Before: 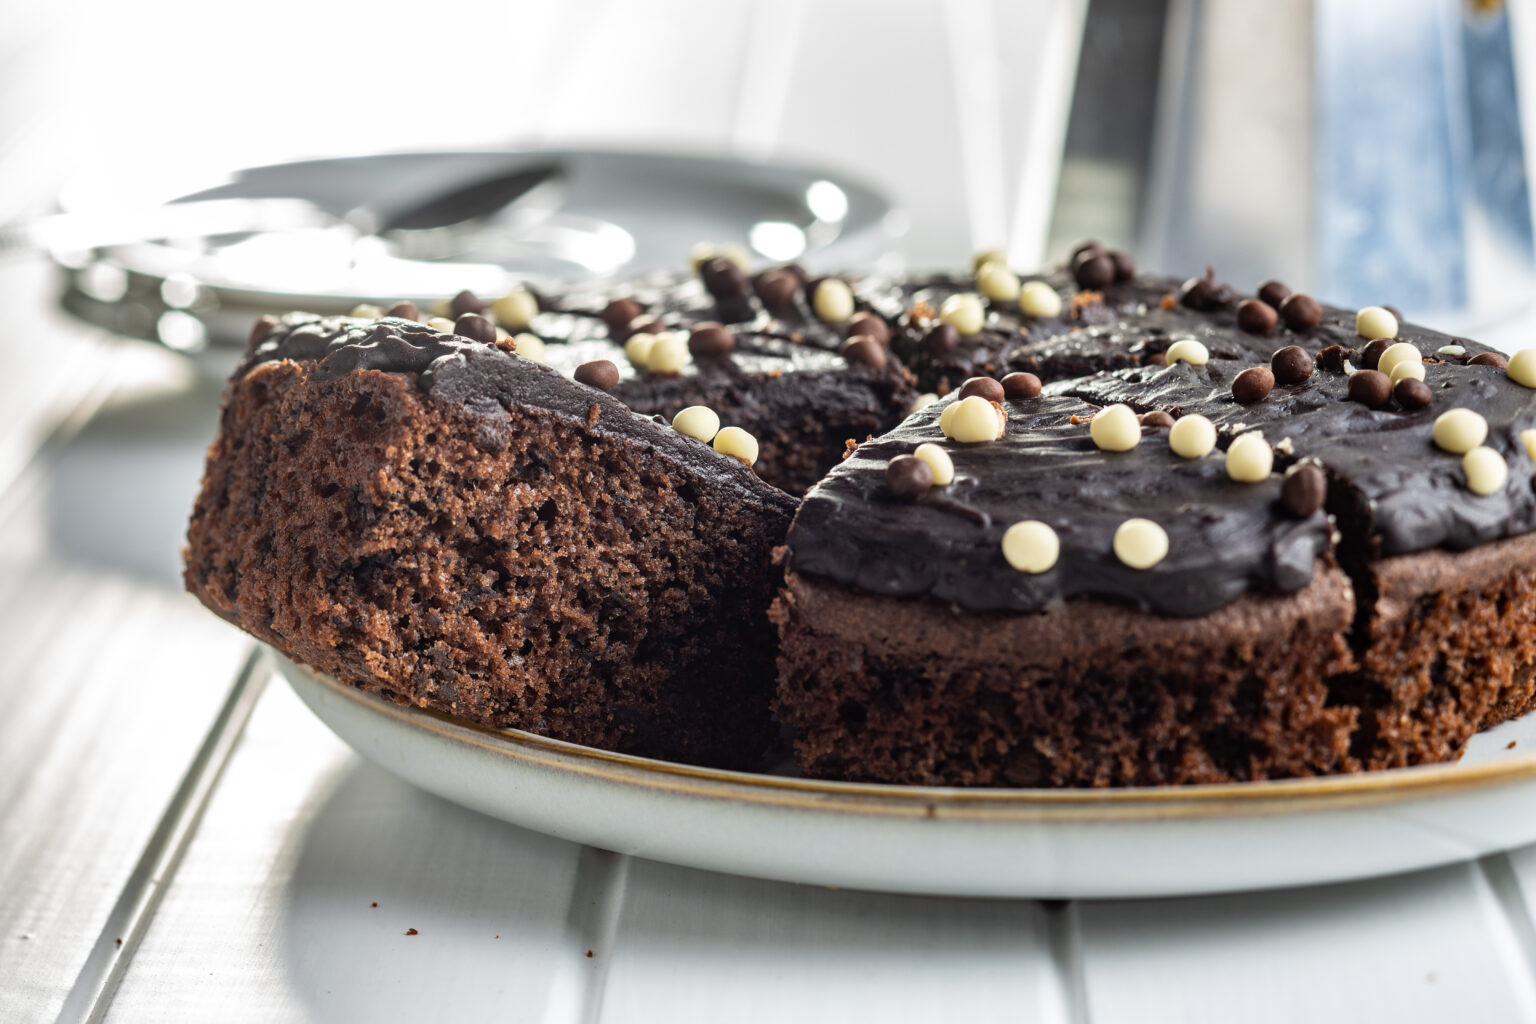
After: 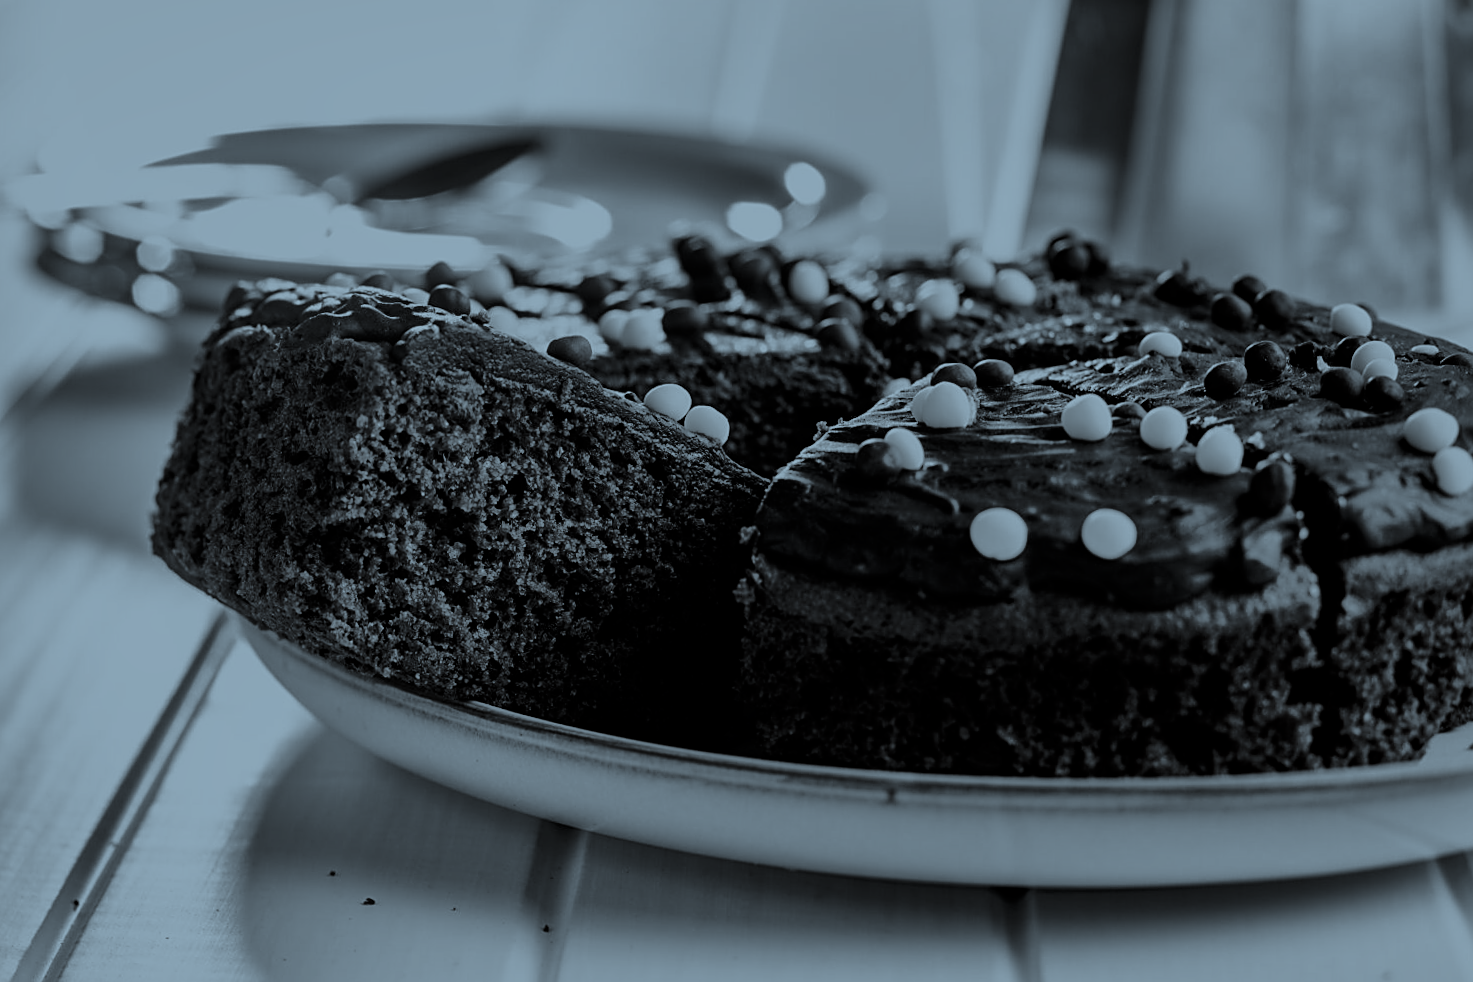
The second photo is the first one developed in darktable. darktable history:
crop and rotate: angle -1.63°
contrast brightness saturation: contrast -0.039, brightness -0.592, saturation -0.983
shadows and highlights: on, module defaults
sharpen: on, module defaults
color correction: highlights a* -10.41, highlights b* -18.74
filmic rgb: black relative exposure -7.65 EV, white relative exposure 4.56 EV, hardness 3.61
tone equalizer: -8 EV 0.049 EV, smoothing diameter 2.02%, edges refinement/feathering 22.95, mask exposure compensation -1.57 EV, filter diffusion 5
